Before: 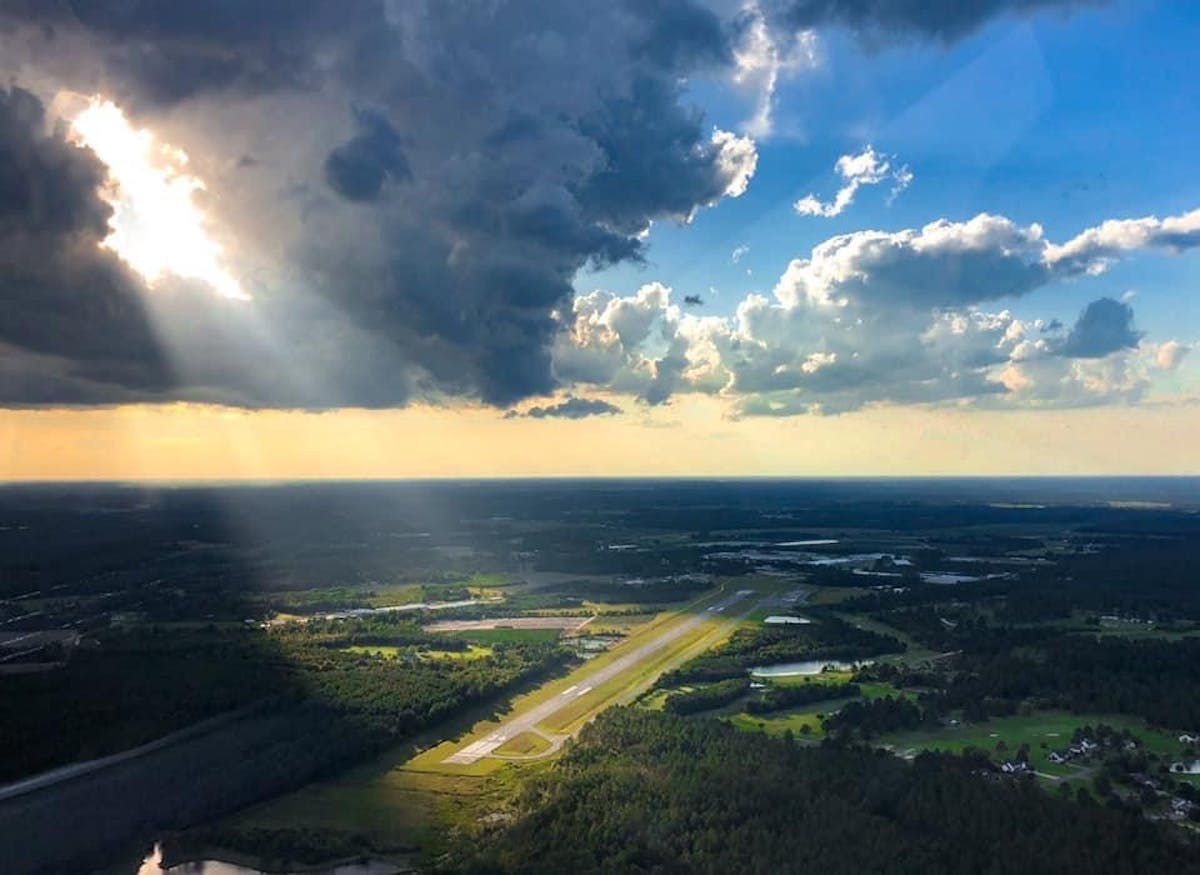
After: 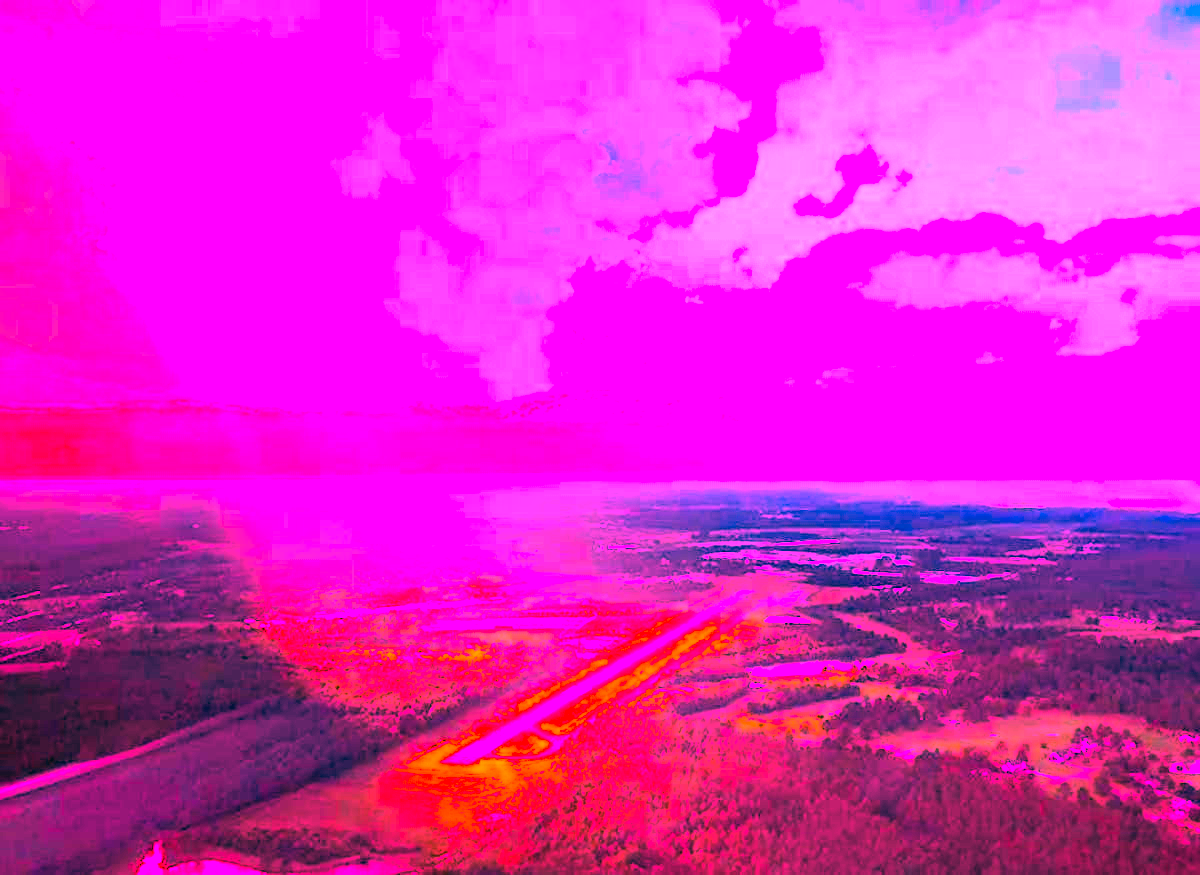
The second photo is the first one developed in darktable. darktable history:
exposure: black level correction 0, exposure 1.2 EV, compensate highlight preservation false
white balance: red 4.26, blue 1.802
color balance rgb: perceptual saturation grading › global saturation 20%, global vibrance 20%
